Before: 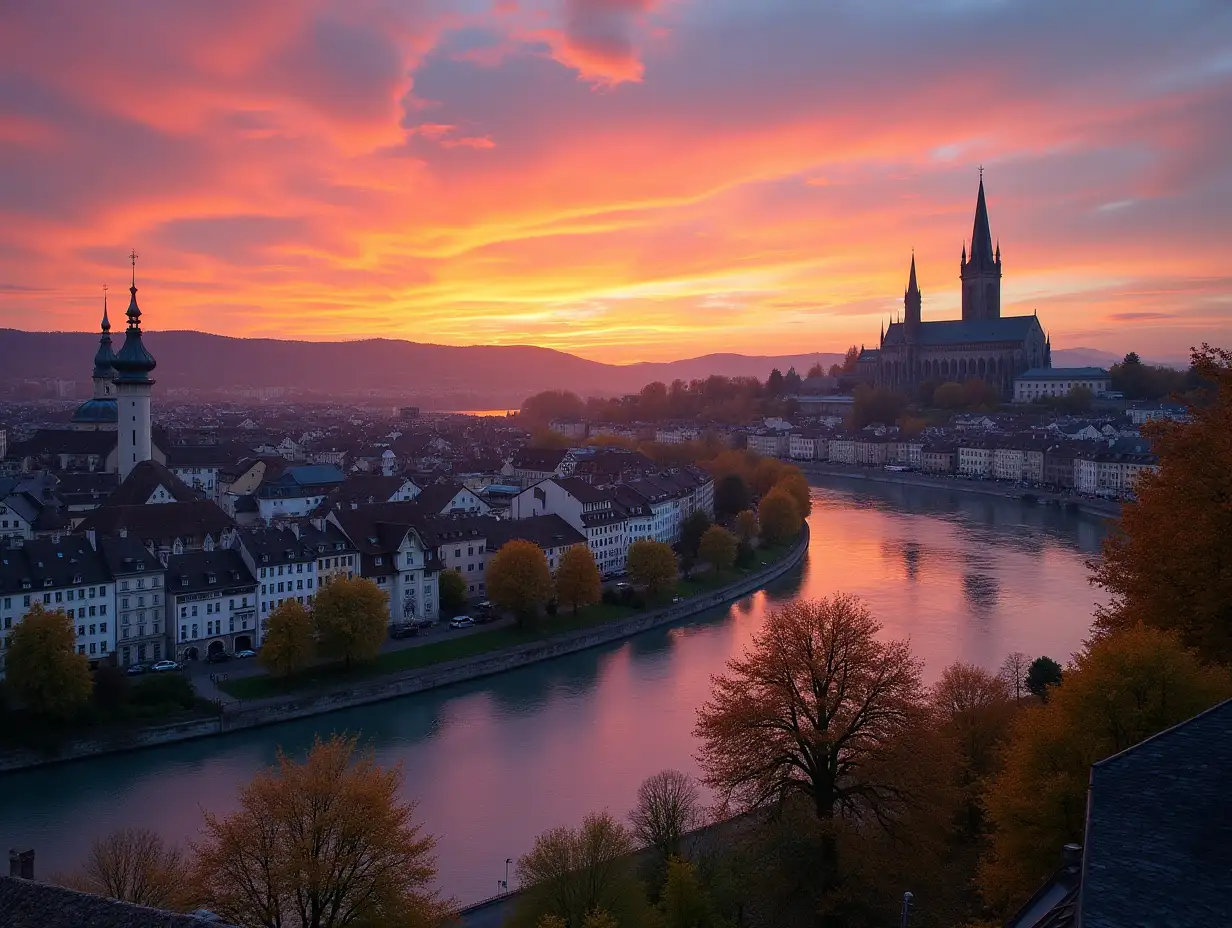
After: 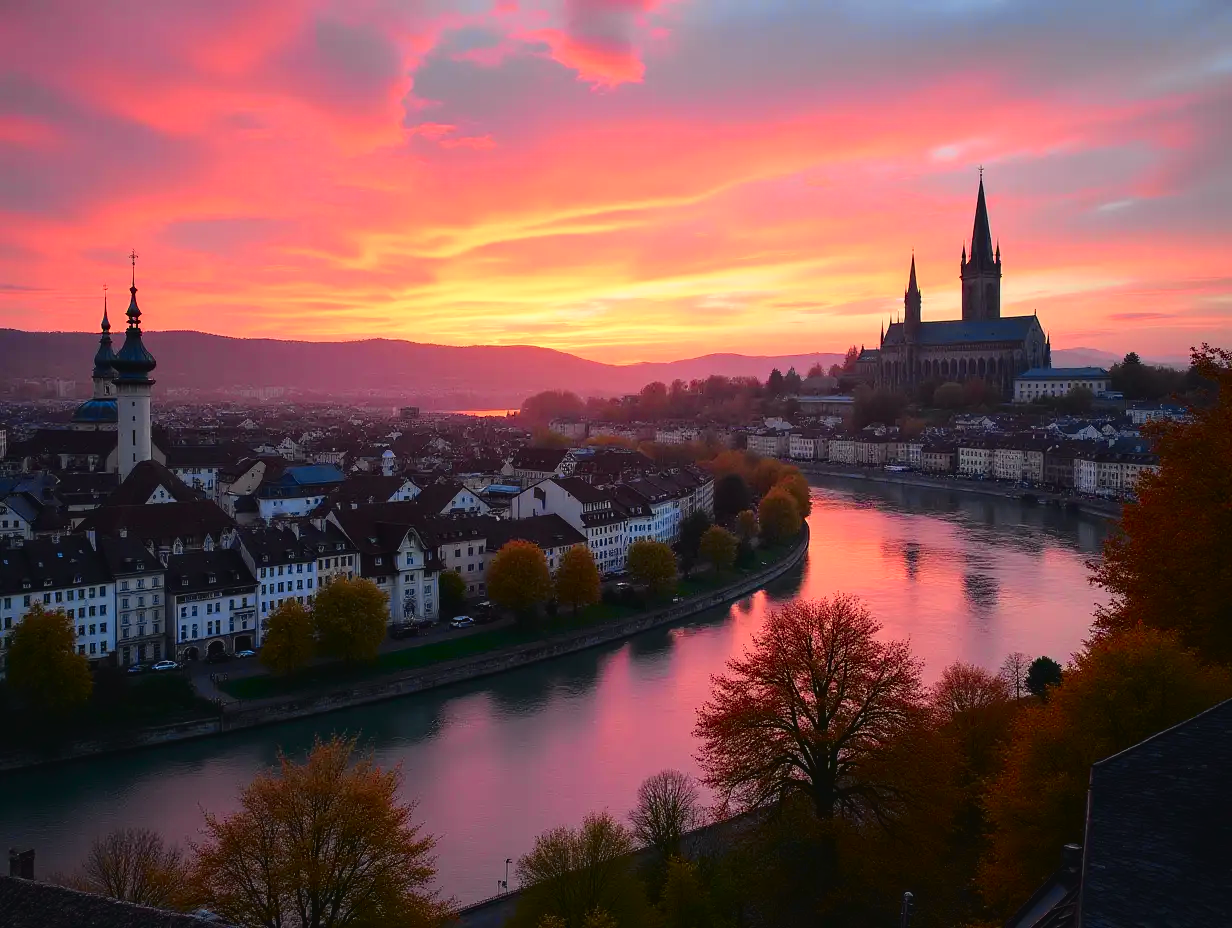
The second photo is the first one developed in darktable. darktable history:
tone curve: curves: ch0 [(0.003, 0.029) (0.037, 0.036) (0.149, 0.117) (0.297, 0.318) (0.422, 0.474) (0.531, 0.6) (0.743, 0.809) (0.889, 0.941) (1, 0.98)]; ch1 [(0, 0) (0.305, 0.325) (0.453, 0.437) (0.482, 0.479) (0.501, 0.5) (0.506, 0.503) (0.564, 0.578) (0.587, 0.625) (0.666, 0.727) (1, 1)]; ch2 [(0, 0) (0.323, 0.277) (0.408, 0.399) (0.45, 0.48) (0.499, 0.502) (0.512, 0.523) (0.57, 0.595) (0.653, 0.671) (0.768, 0.744) (1, 1)], color space Lab, independent channels, preserve colors none
